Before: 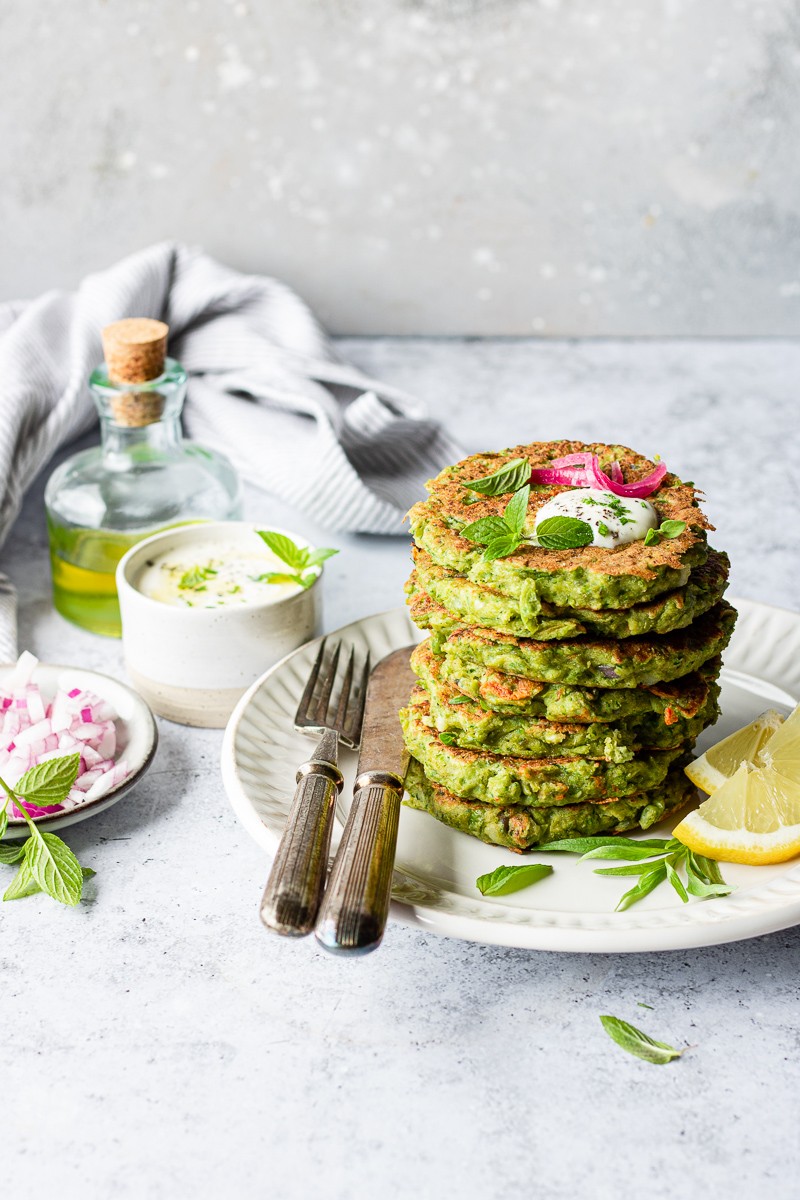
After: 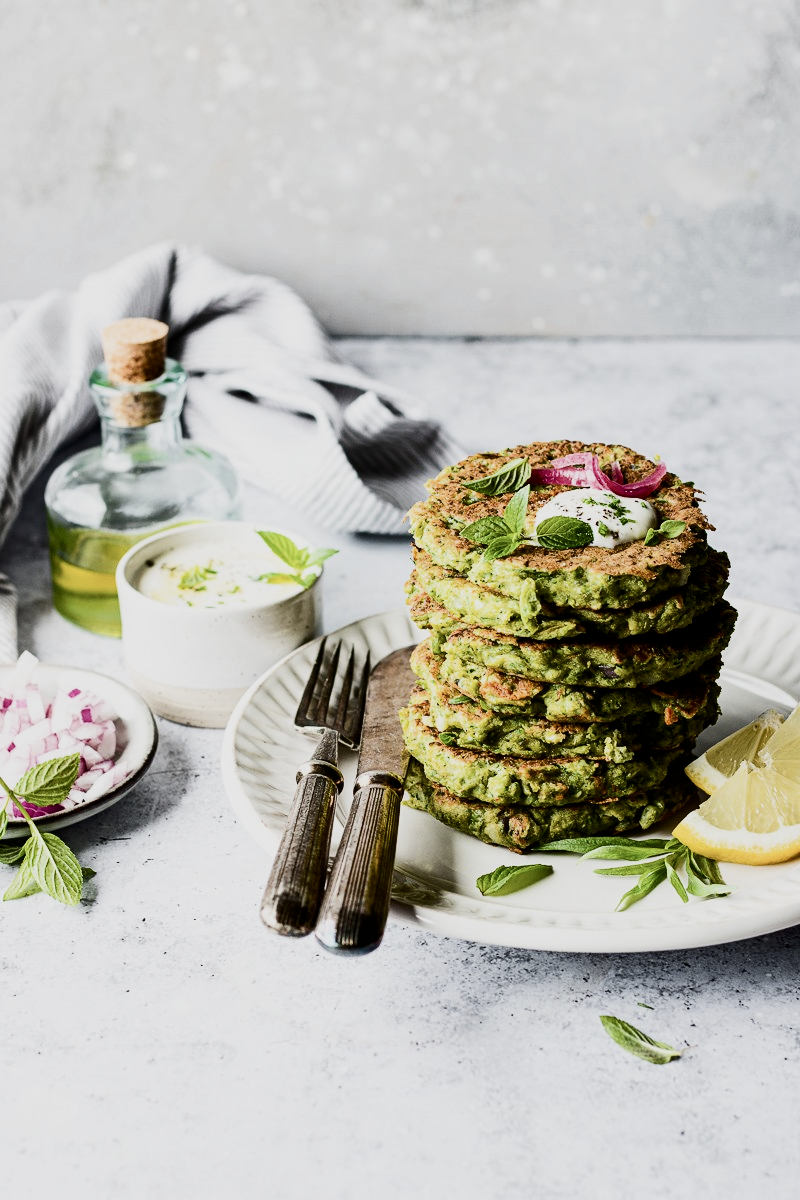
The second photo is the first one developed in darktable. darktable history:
exposure: exposure -0.582 EV, compensate highlight preservation false
contrast brightness saturation: contrast 0.25, saturation -0.31
sigmoid: contrast 1.7
